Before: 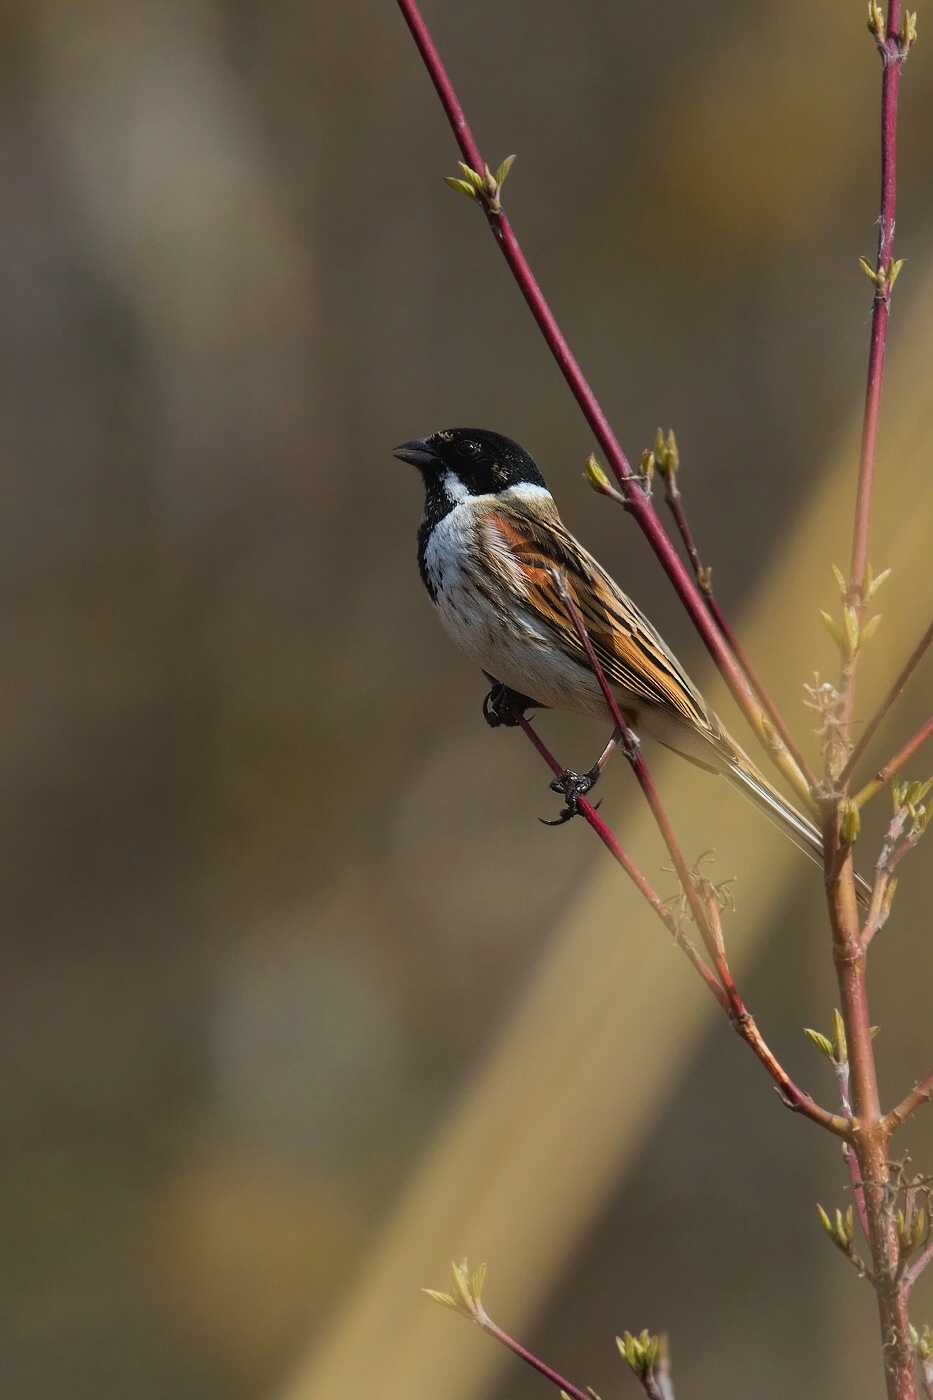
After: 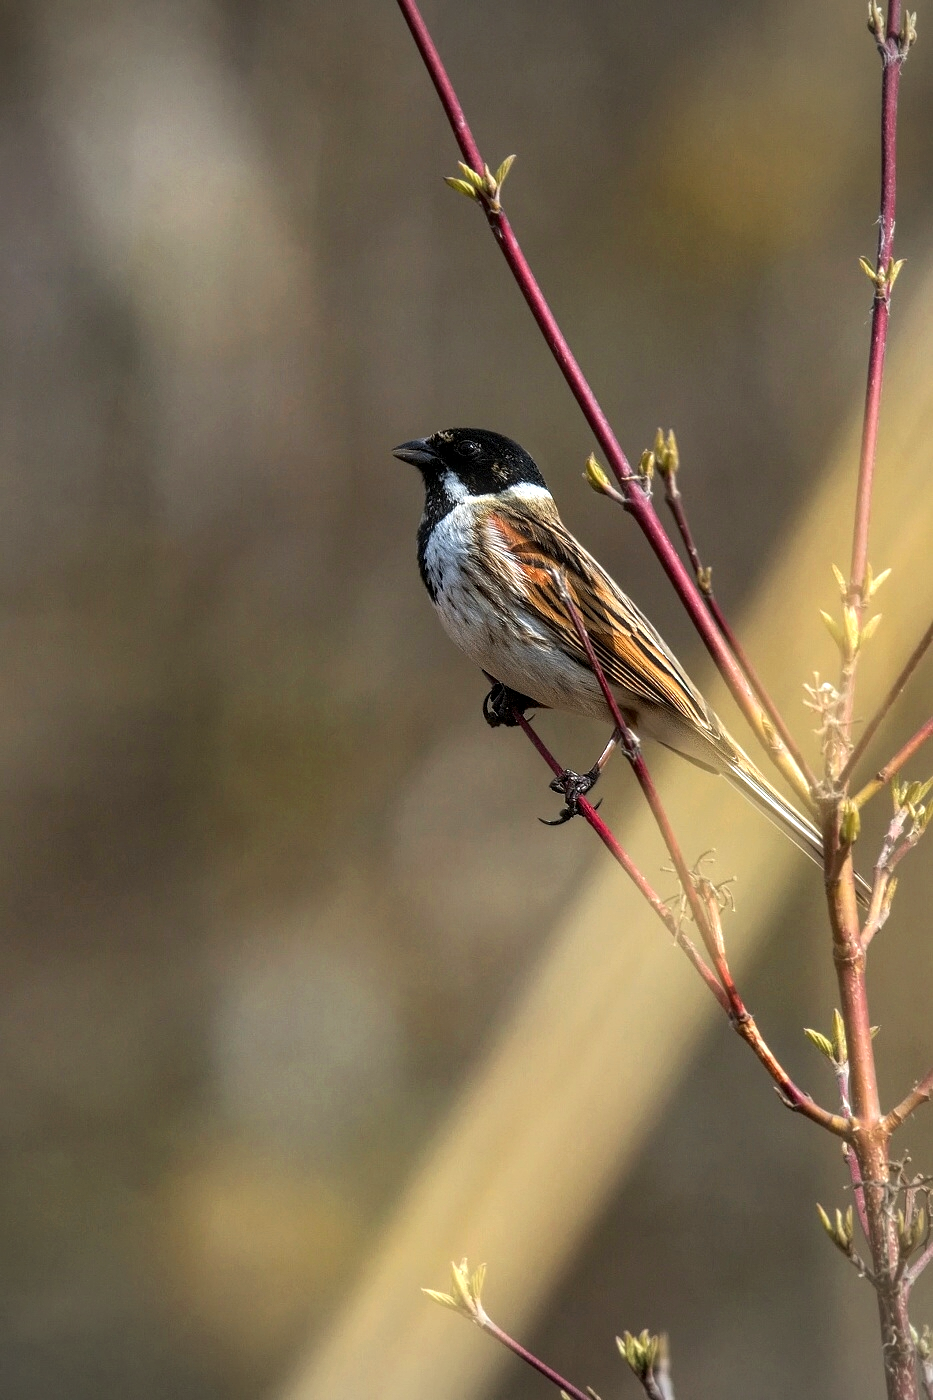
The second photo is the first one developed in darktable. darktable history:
local contrast: highlights 61%, detail 143%, midtone range 0.428
vignetting: on, module defaults
exposure: exposure 0.64 EV, compensate highlight preservation false
